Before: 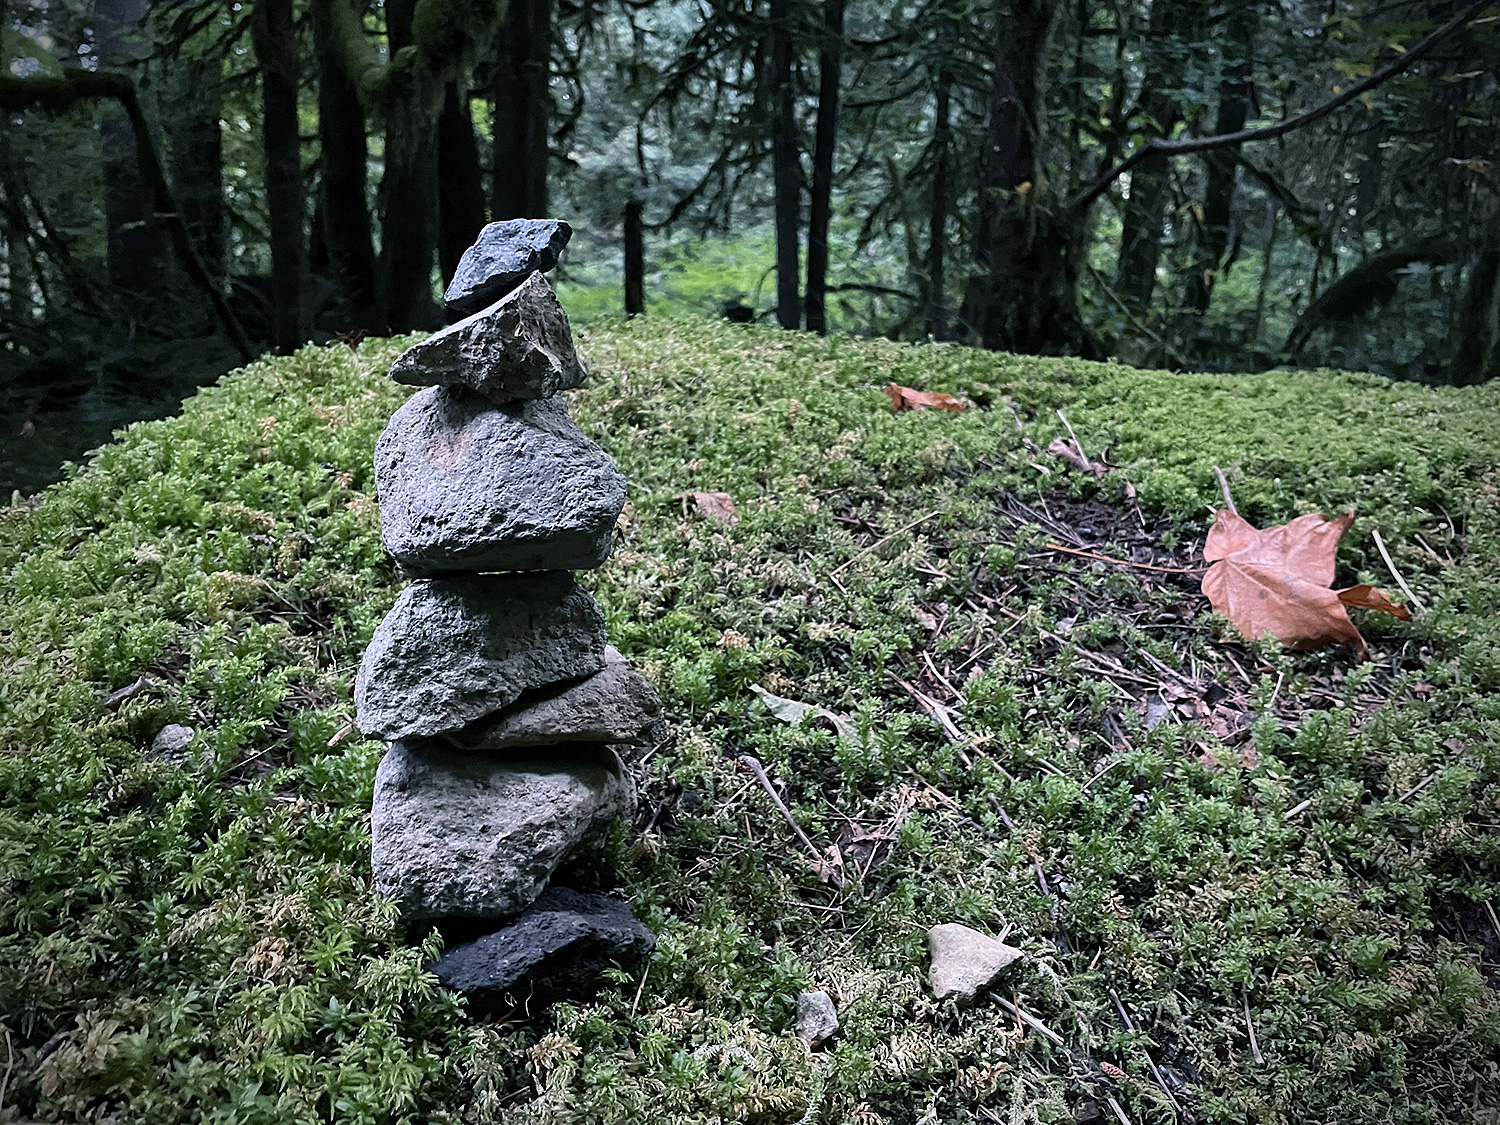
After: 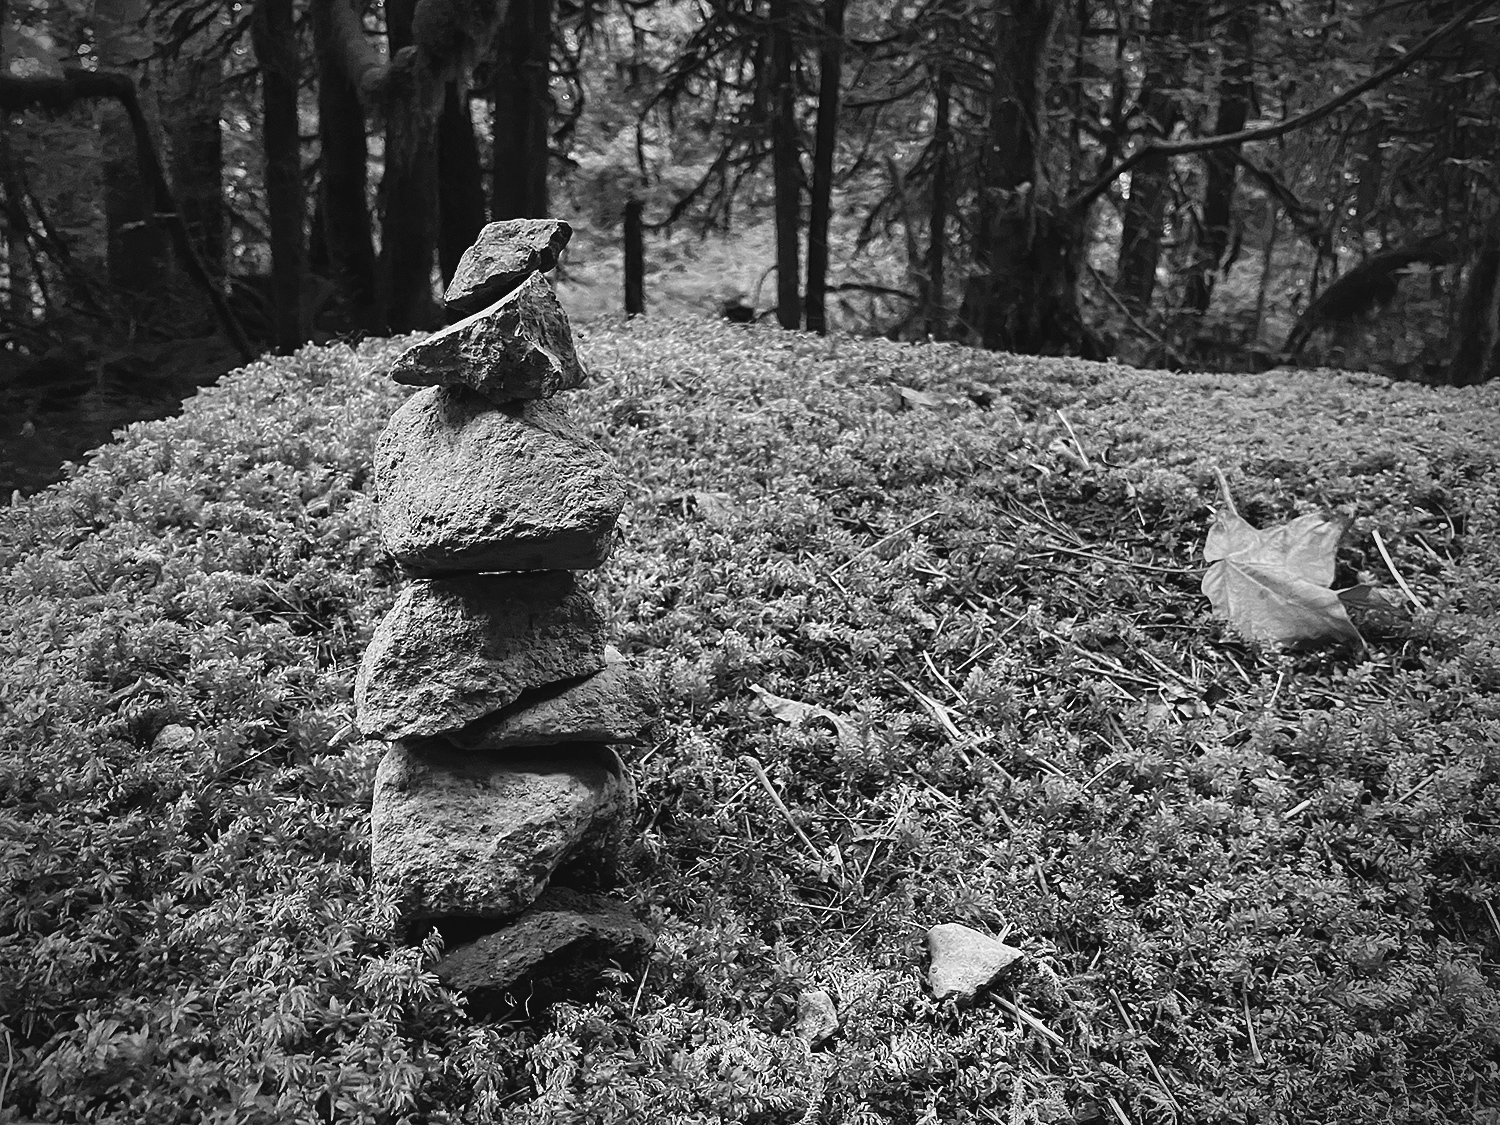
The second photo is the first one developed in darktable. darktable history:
color balance rgb: shadows lift › chroma 2%, shadows lift › hue 219.6°, power › hue 313.2°, highlights gain › chroma 3%, highlights gain › hue 75.6°, global offset › luminance 0.5%, perceptual saturation grading › global saturation 15.33%, perceptual saturation grading › highlights -19.33%, perceptual saturation grading › shadows 20%, global vibrance 20%
monochrome: a -6.99, b 35.61, size 1.4
